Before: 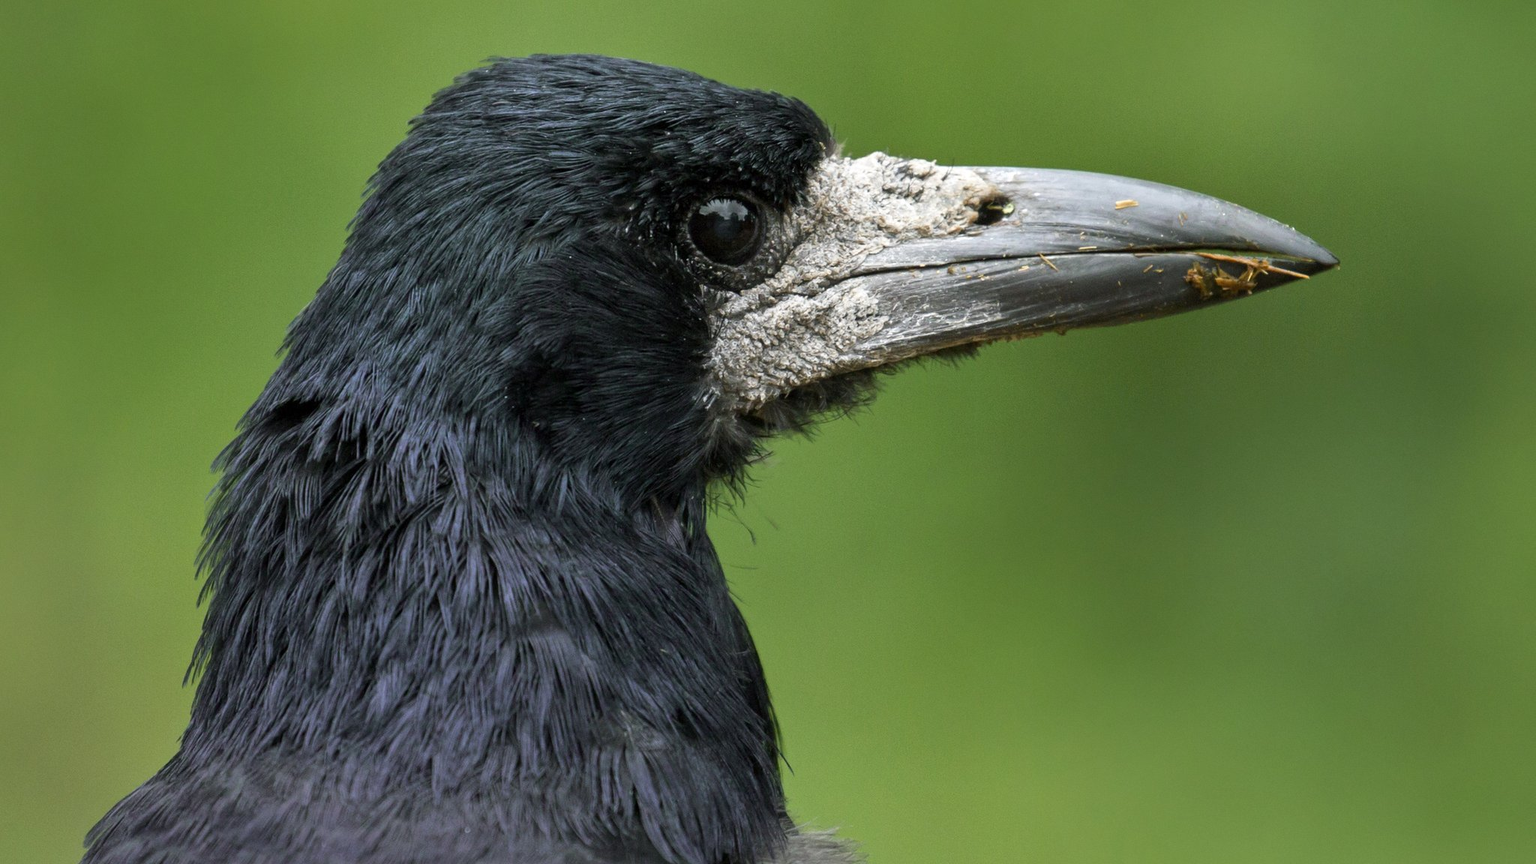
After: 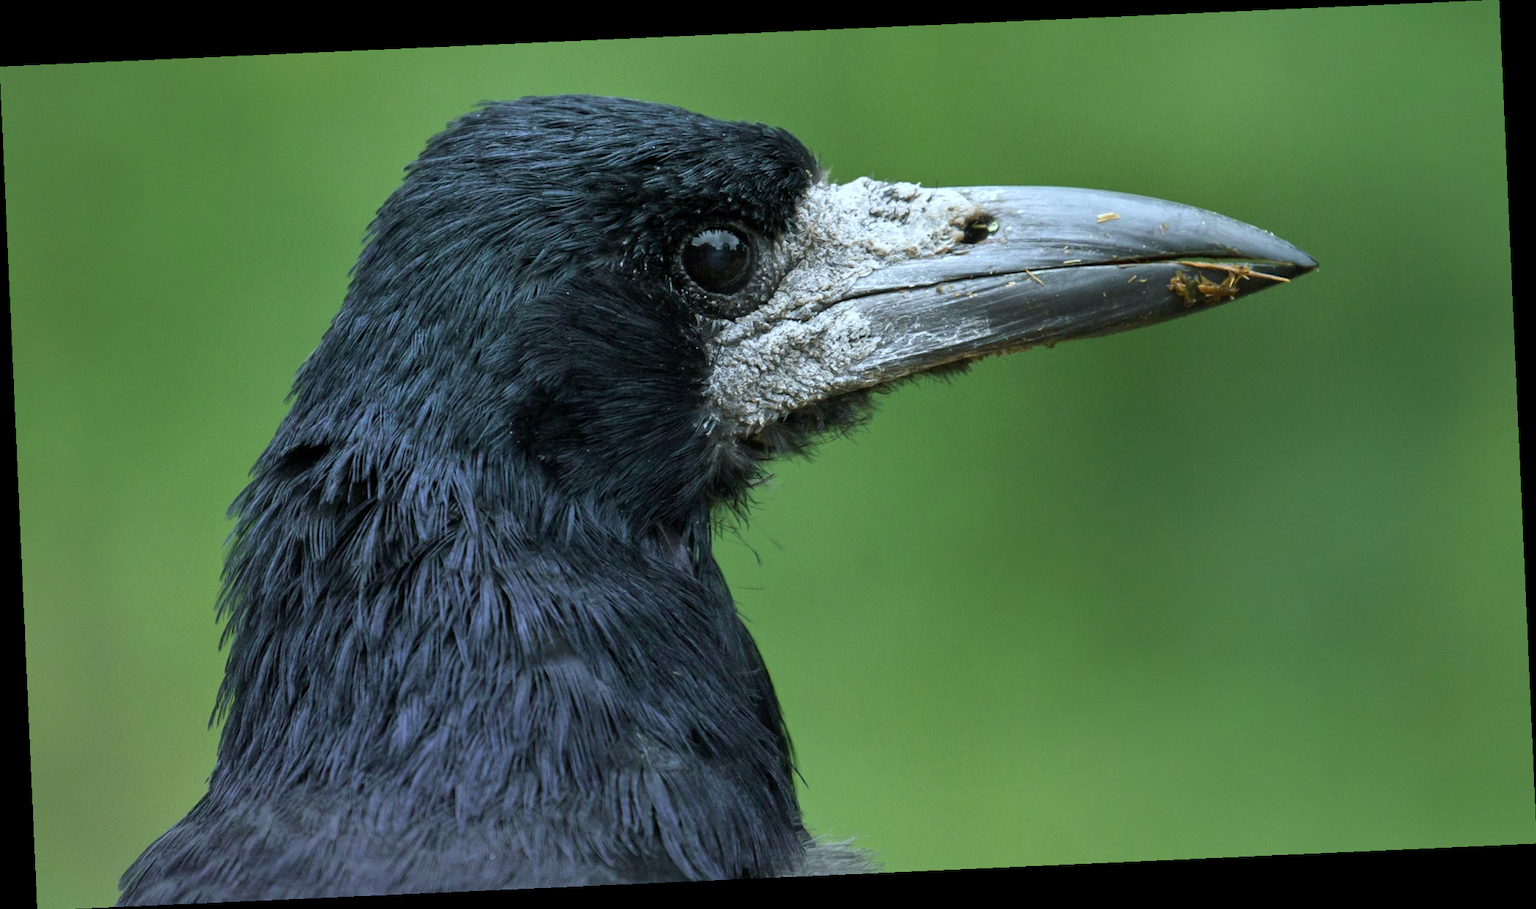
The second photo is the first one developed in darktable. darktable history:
color calibration: illuminant F (fluorescent), F source F9 (Cool White Deluxe 4150 K) – high CRI, x 0.374, y 0.373, temperature 4158.34 K
rotate and perspective: rotation -2.56°, automatic cropping off
